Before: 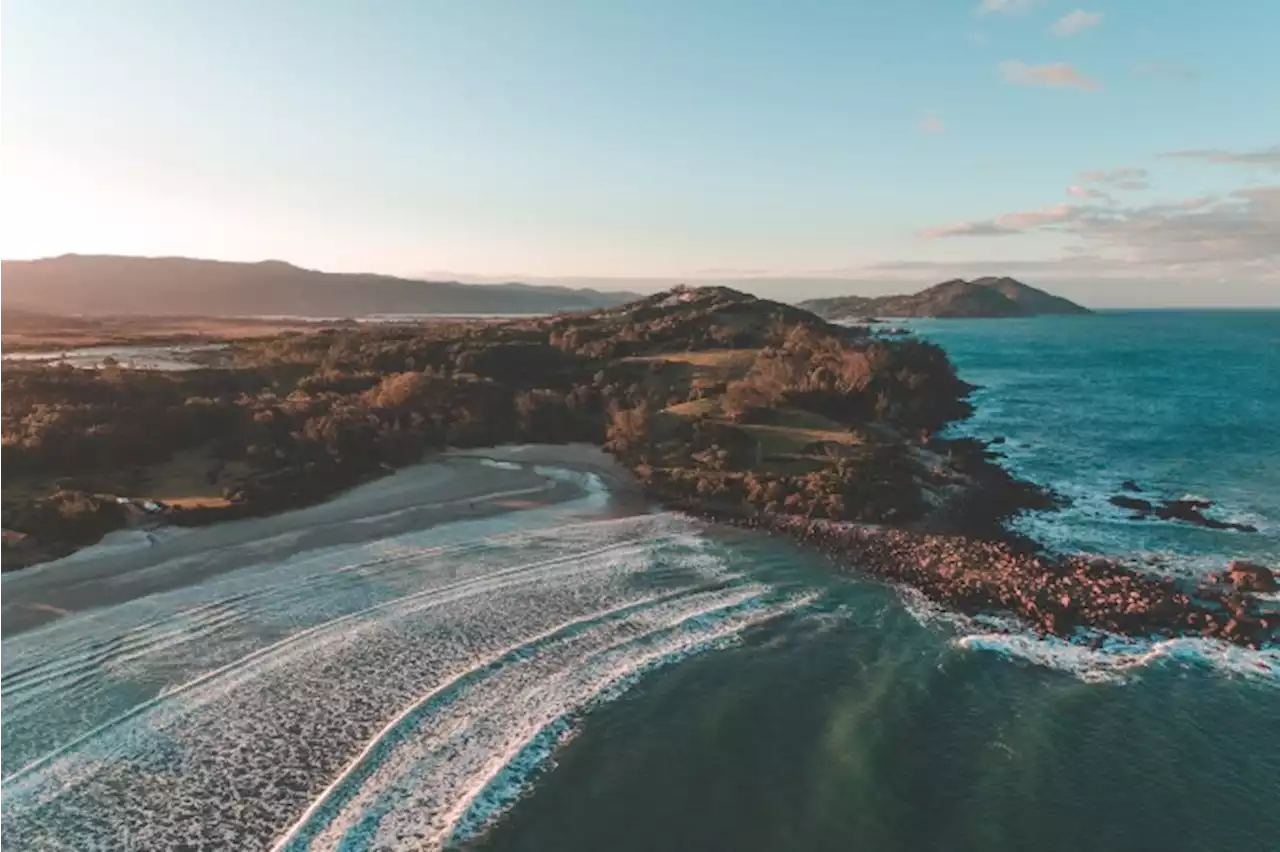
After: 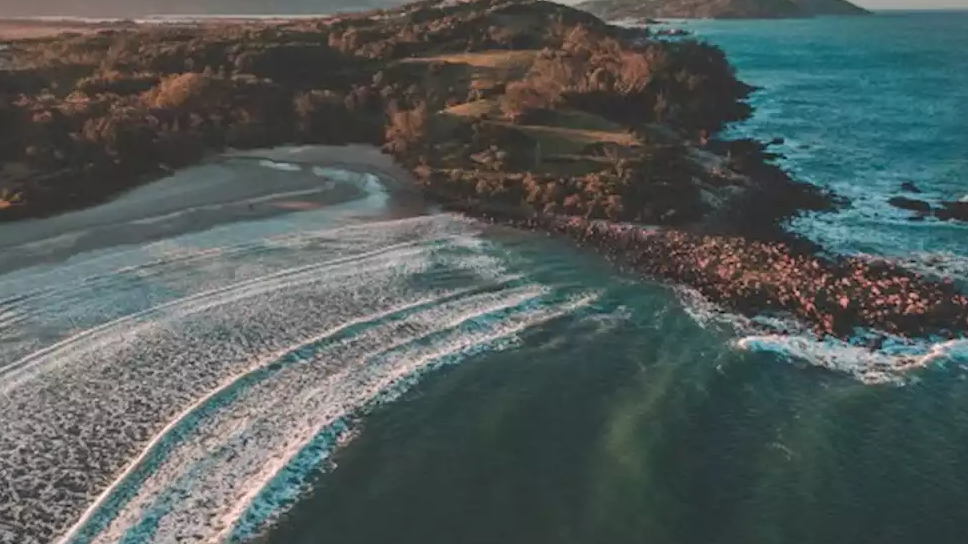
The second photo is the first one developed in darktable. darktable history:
crop and rotate: left 17.299%, top 35.115%, right 7.015%, bottom 1.024%
vignetting: fall-off start 100%, brightness -0.282, width/height ratio 1.31
